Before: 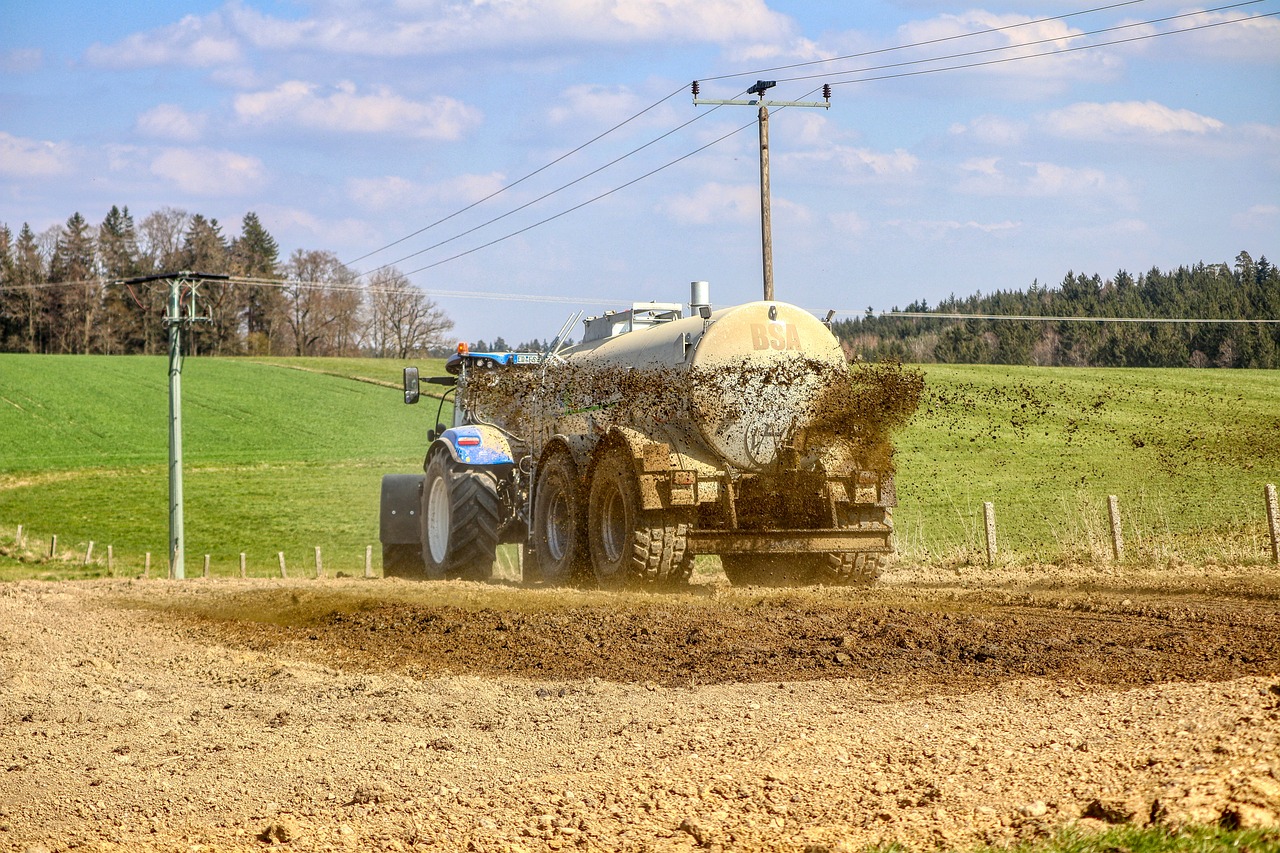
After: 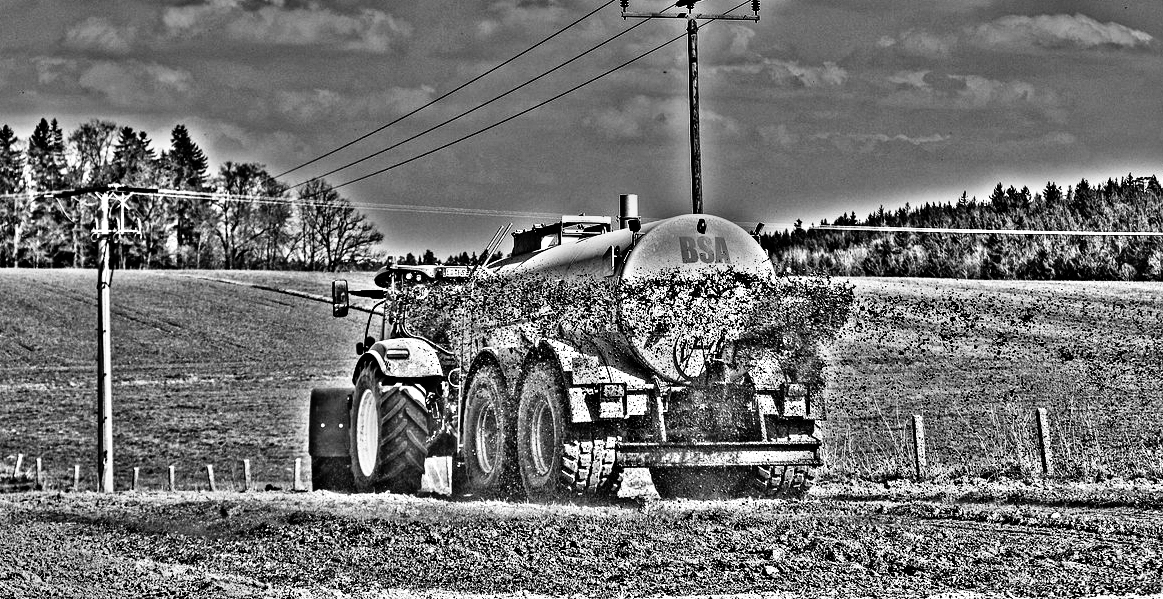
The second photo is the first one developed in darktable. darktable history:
crop: left 5.596%, top 10.314%, right 3.534%, bottom 19.395%
base curve: curves: ch0 [(0, 0) (0.032, 0.037) (0.105, 0.228) (0.435, 0.76) (0.856, 0.983) (1, 1)], preserve colors none
highpass: on, module defaults
contrast brightness saturation: contrast 0.09, brightness -0.59, saturation 0.17
